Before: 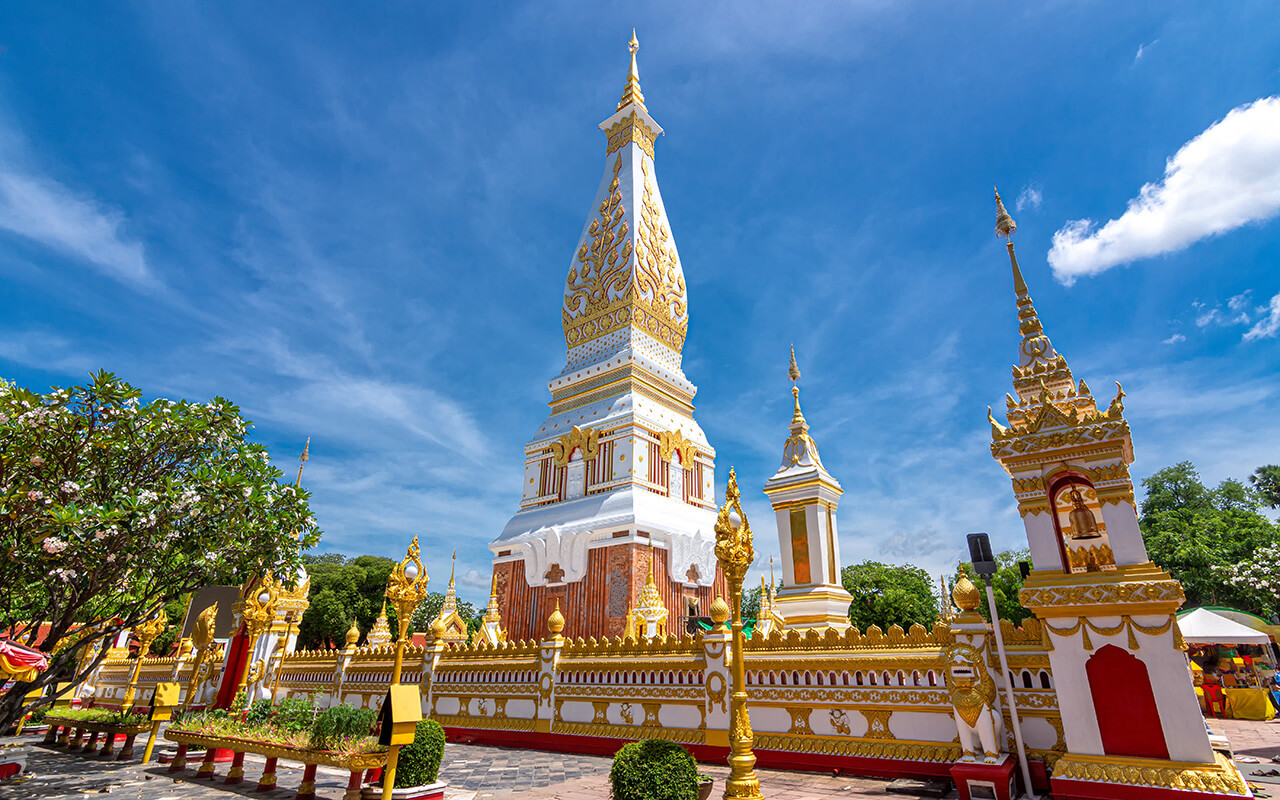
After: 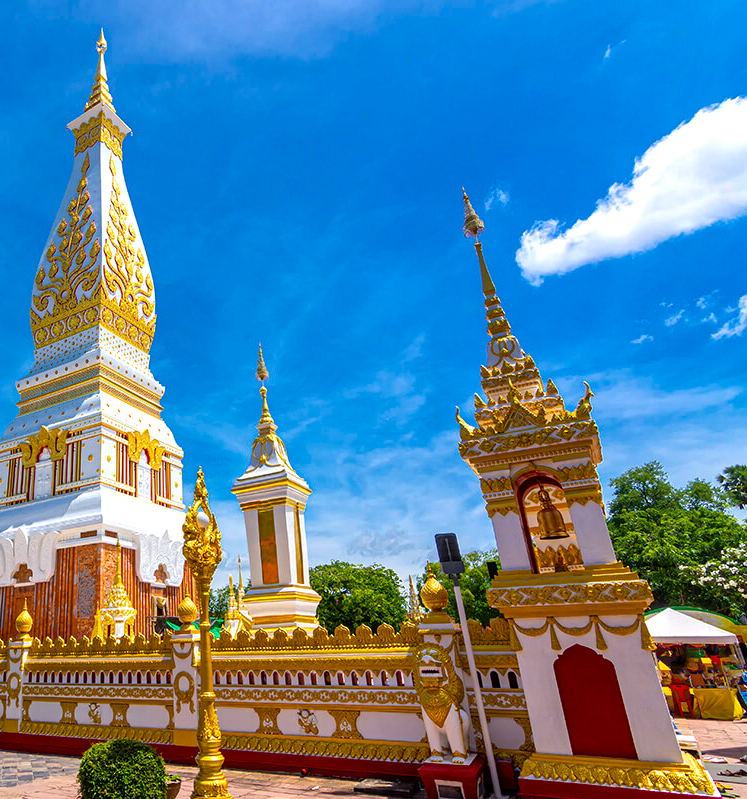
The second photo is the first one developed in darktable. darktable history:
color balance rgb: shadows lift › chroma 1.55%, shadows lift › hue 257.71°, perceptual saturation grading › global saturation 30.906%, global vibrance 25.851%, contrast 6.841%
crop: left 41.596%
